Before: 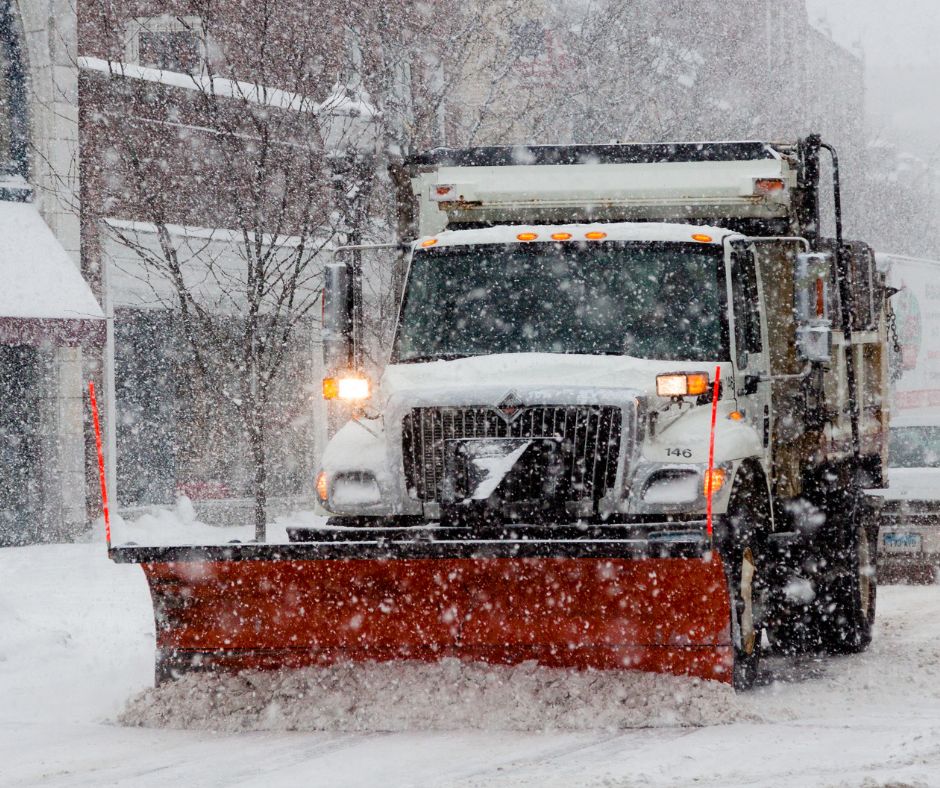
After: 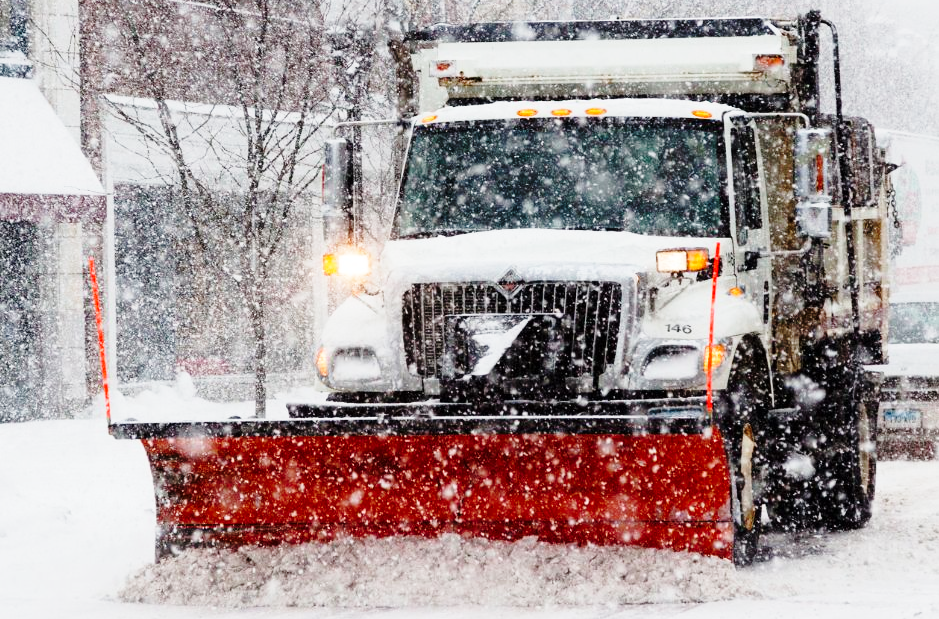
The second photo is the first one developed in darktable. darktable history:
crop and rotate: top 15.825%, bottom 5.539%
base curve: curves: ch0 [(0, 0) (0.028, 0.03) (0.121, 0.232) (0.46, 0.748) (0.859, 0.968) (1, 1)], preserve colors none
